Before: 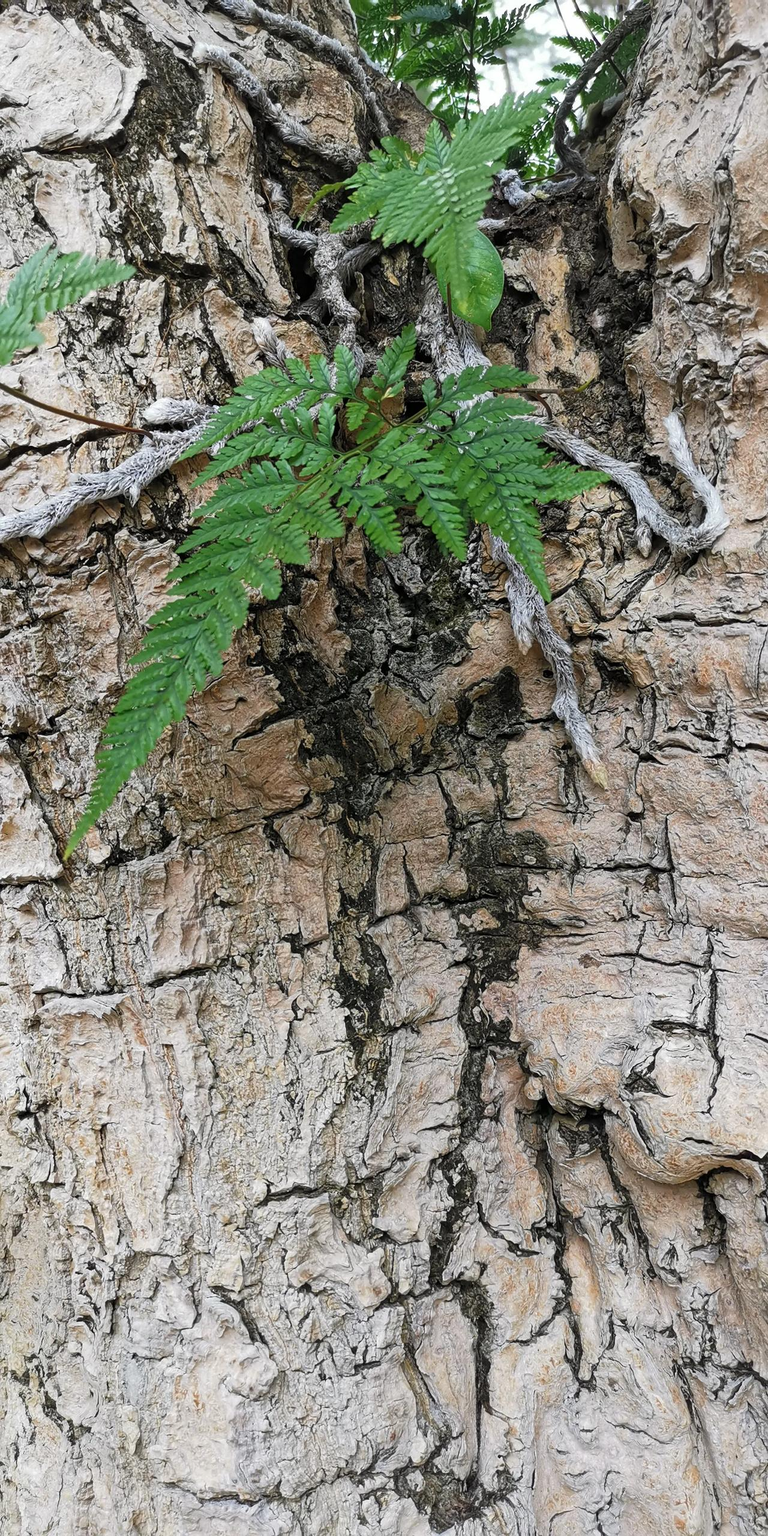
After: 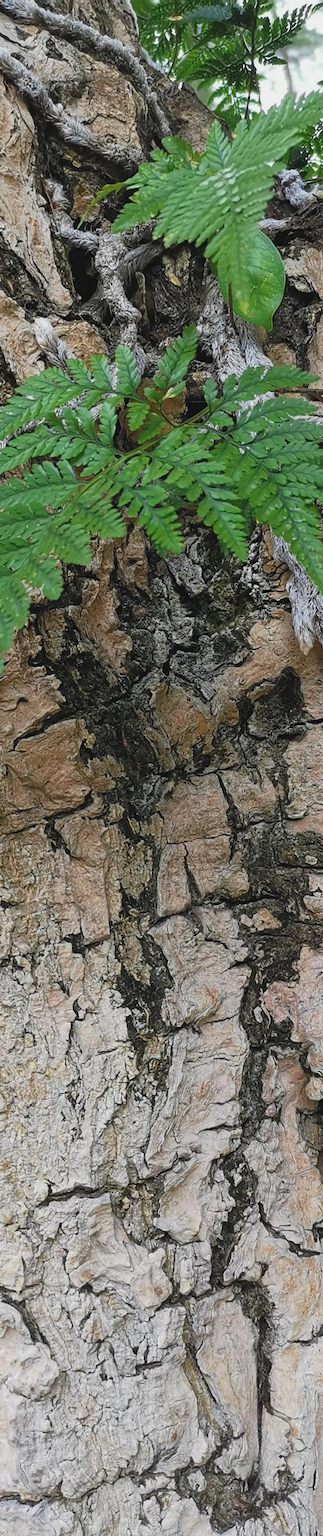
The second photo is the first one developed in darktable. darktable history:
crop: left 28.583%, right 29.231%
contrast brightness saturation: contrast -0.11
